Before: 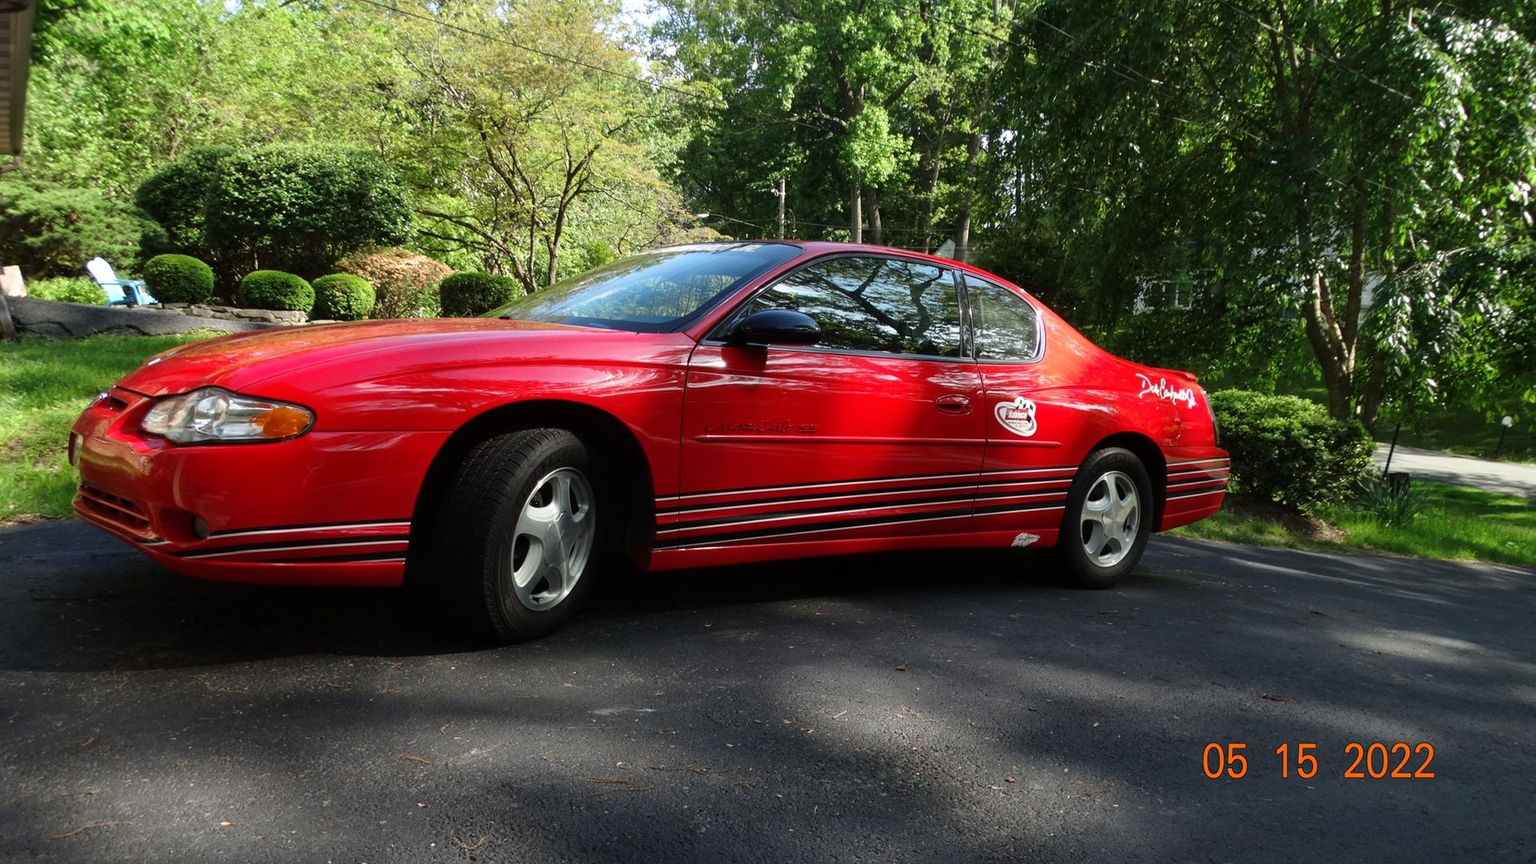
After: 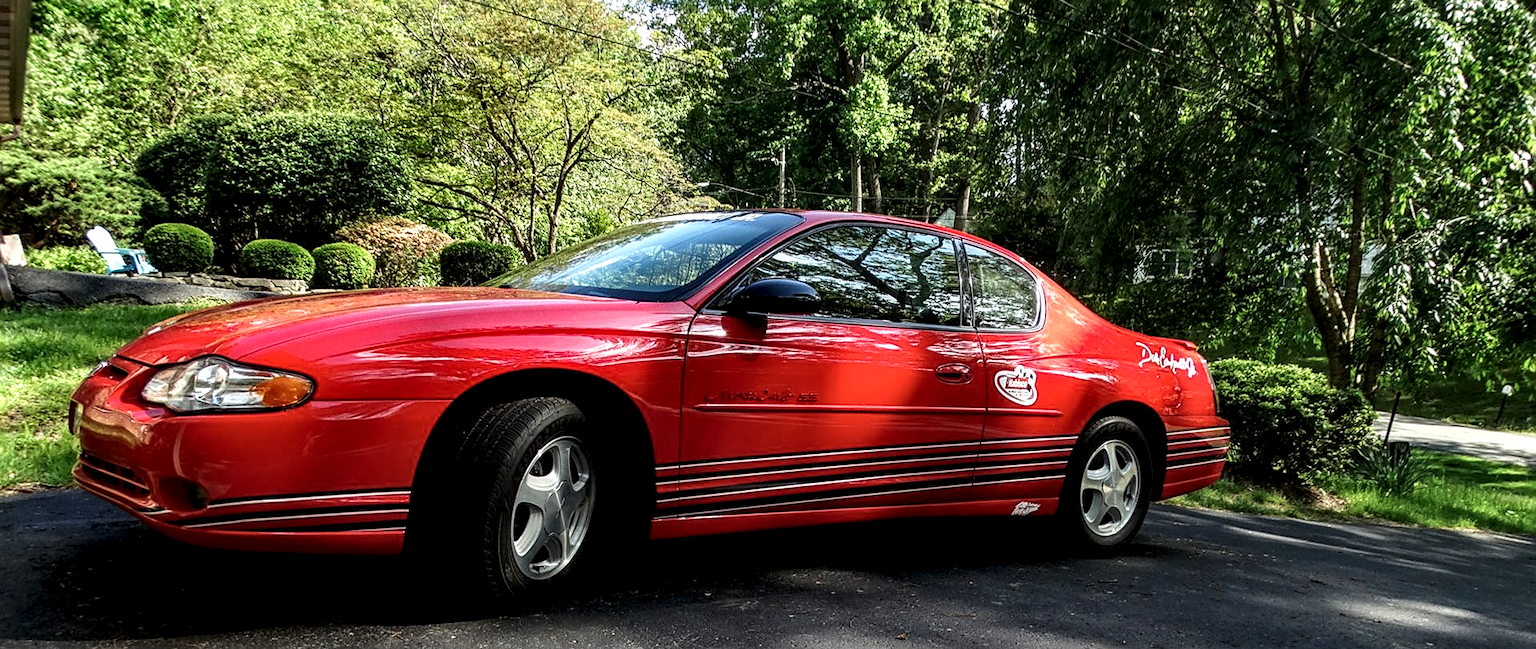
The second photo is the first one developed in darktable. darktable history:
velvia: strength 14.48%
local contrast: highlights 16%, detail 187%
crop: top 3.682%, bottom 21.083%
sharpen: on, module defaults
